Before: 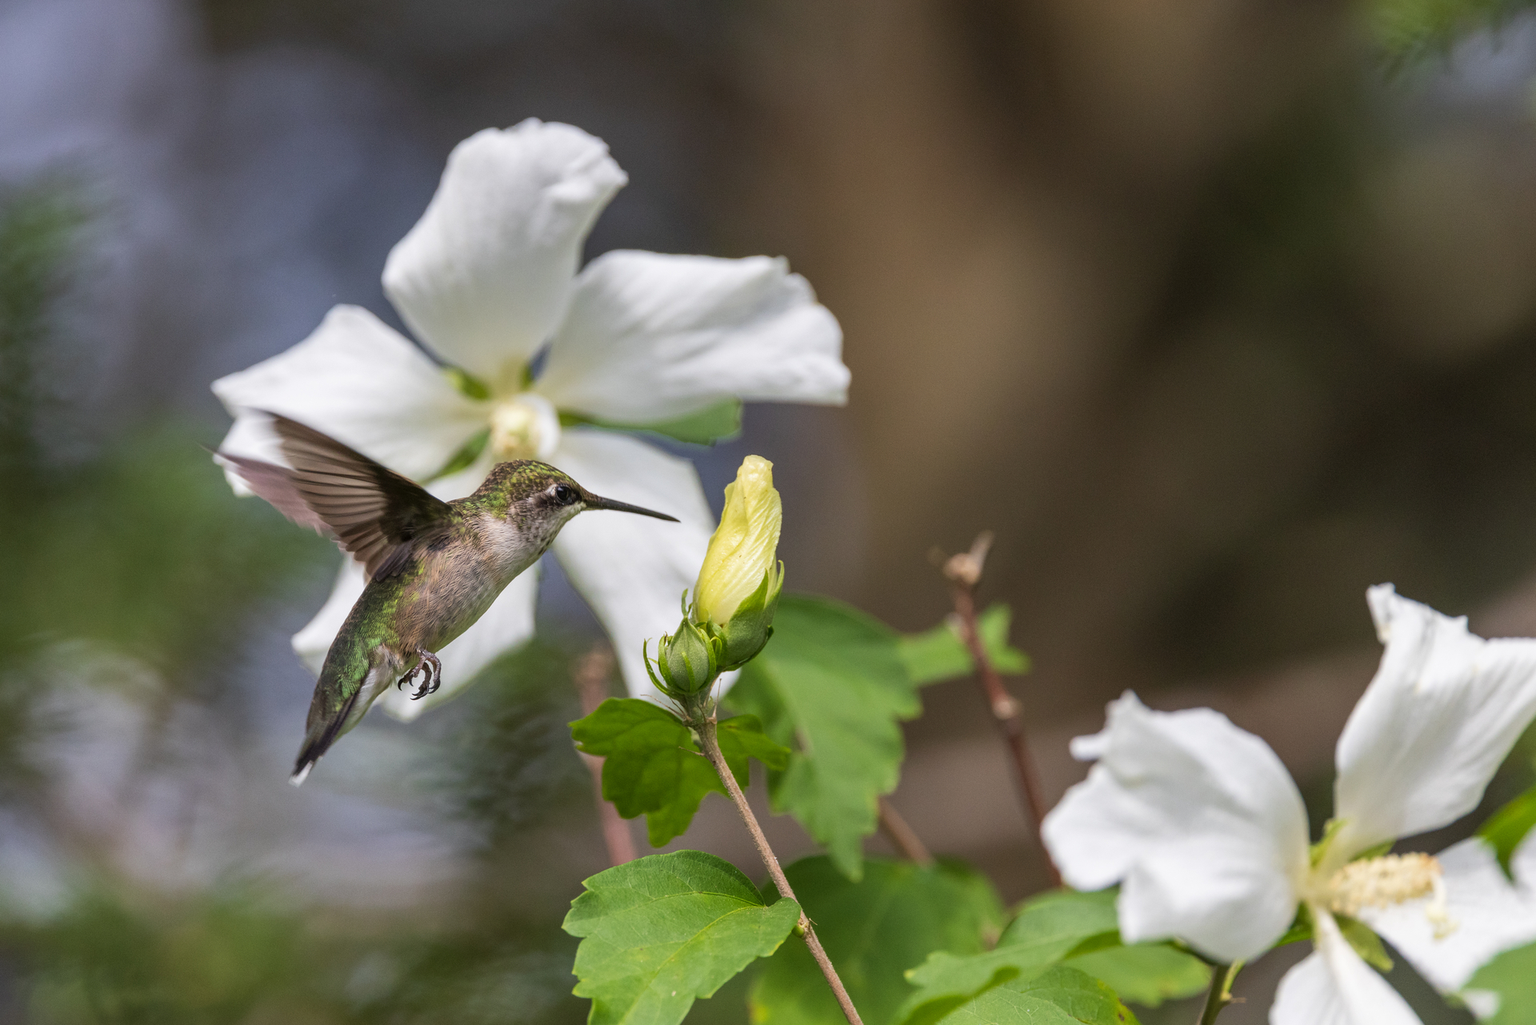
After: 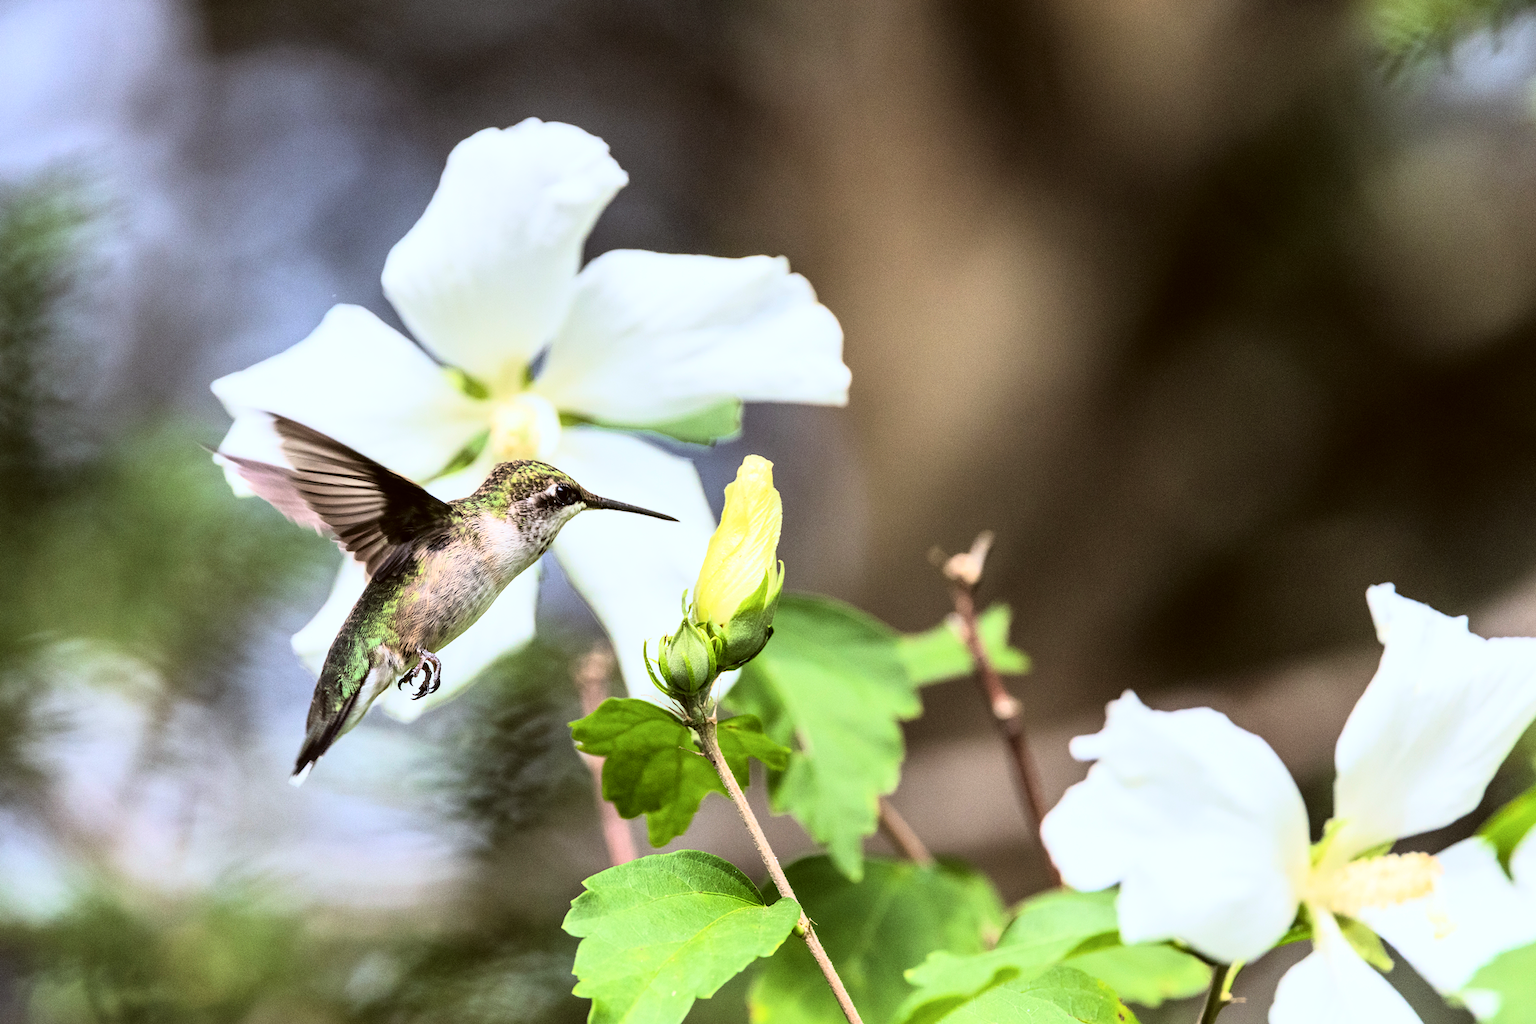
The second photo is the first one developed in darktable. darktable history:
rgb curve: curves: ch0 [(0, 0) (0.21, 0.15) (0.24, 0.21) (0.5, 0.75) (0.75, 0.96) (0.89, 0.99) (1, 1)]; ch1 [(0, 0.02) (0.21, 0.13) (0.25, 0.2) (0.5, 0.67) (0.75, 0.9) (0.89, 0.97) (1, 1)]; ch2 [(0, 0.02) (0.21, 0.13) (0.25, 0.2) (0.5, 0.67) (0.75, 0.9) (0.89, 0.97) (1, 1)], compensate middle gray true
color correction: highlights a* -3.28, highlights b* -6.24, shadows a* 3.1, shadows b* 5.19
